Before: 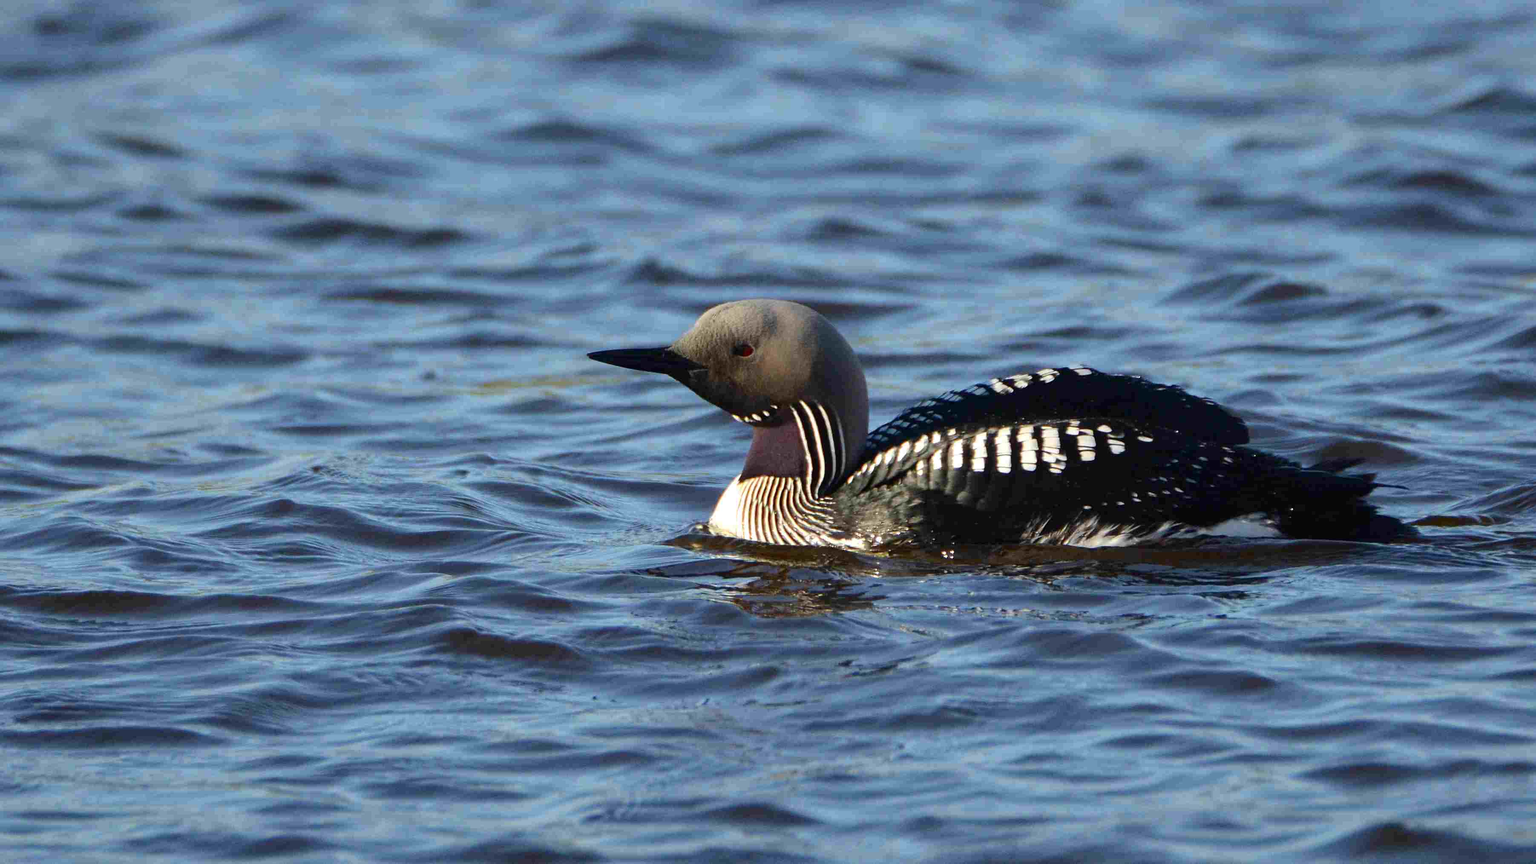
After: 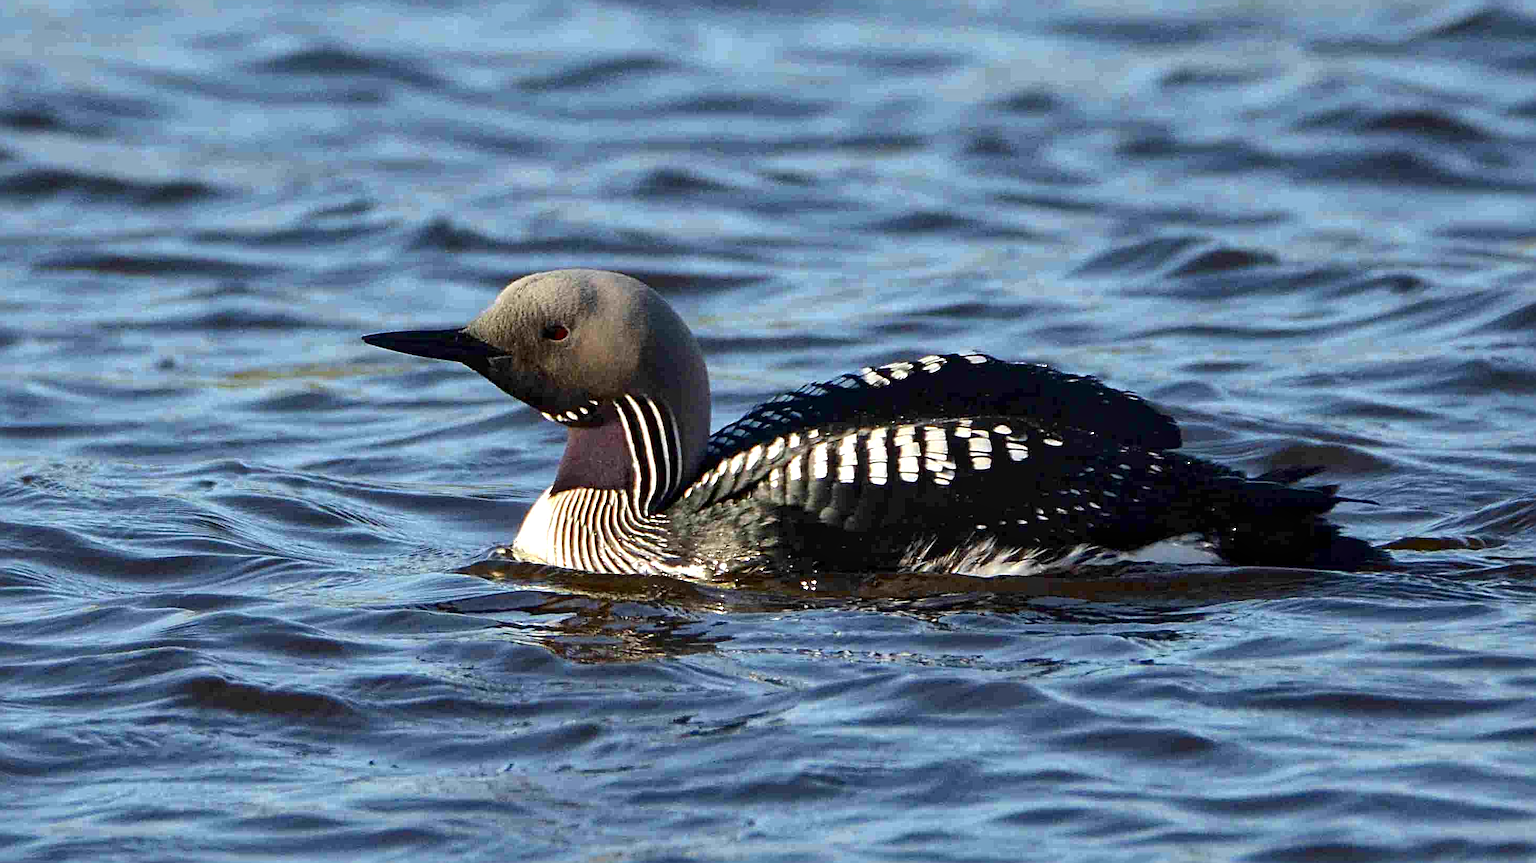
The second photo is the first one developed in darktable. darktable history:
local contrast: mode bilateral grid, contrast 20, coarseness 49, detail 139%, midtone range 0.2
sharpen: radius 2.687, amount 0.674
crop: left 19.199%, top 9.508%, right 0%, bottom 9.715%
exposure: exposure 0.124 EV, compensate highlight preservation false
